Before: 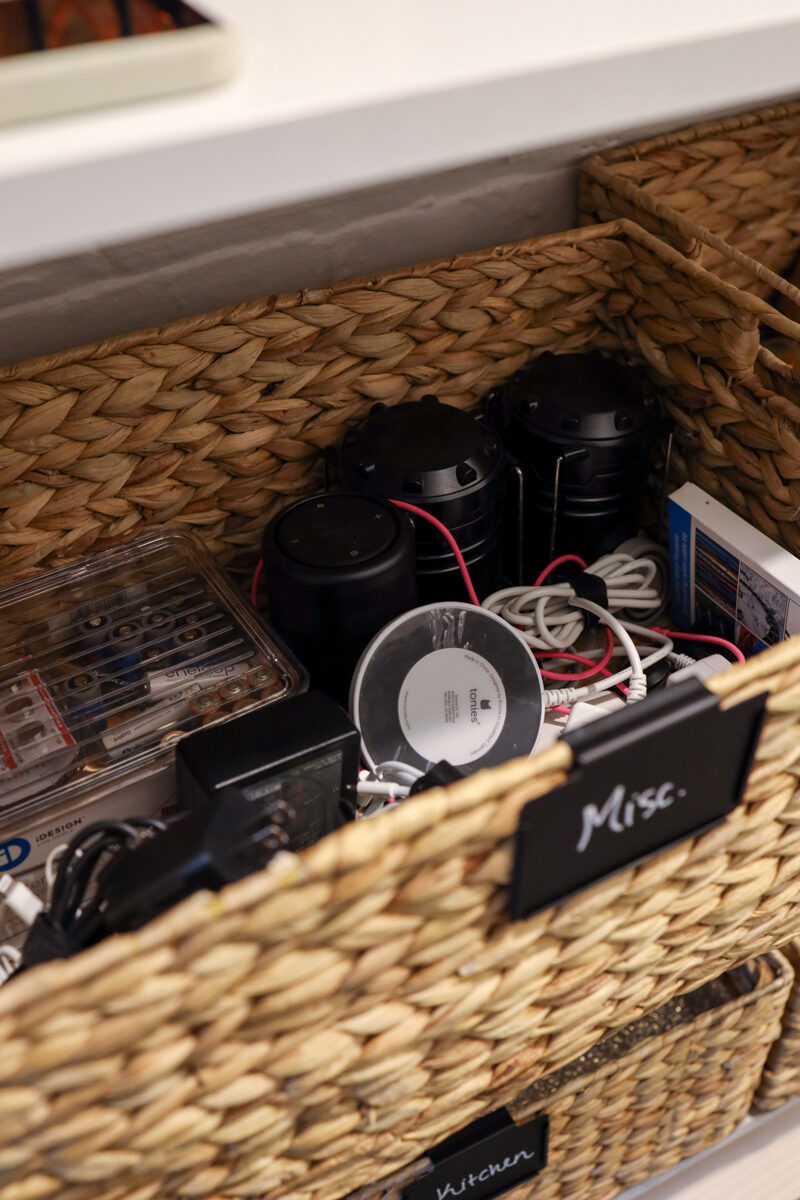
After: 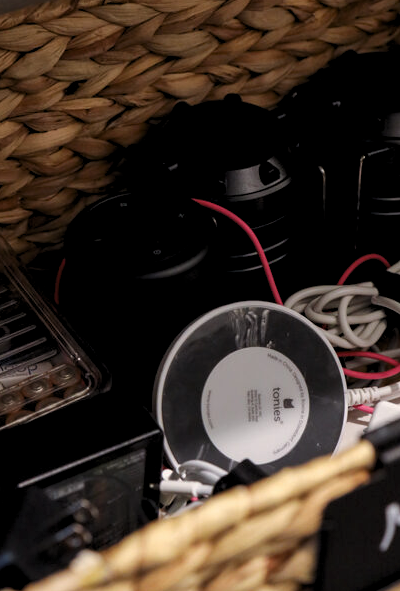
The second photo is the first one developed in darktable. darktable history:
crop: left 24.734%, top 25.148%, right 25.184%, bottom 25.574%
levels: levels [0.062, 0.494, 0.925]
exposure: exposure -0.278 EV, compensate highlight preservation false
